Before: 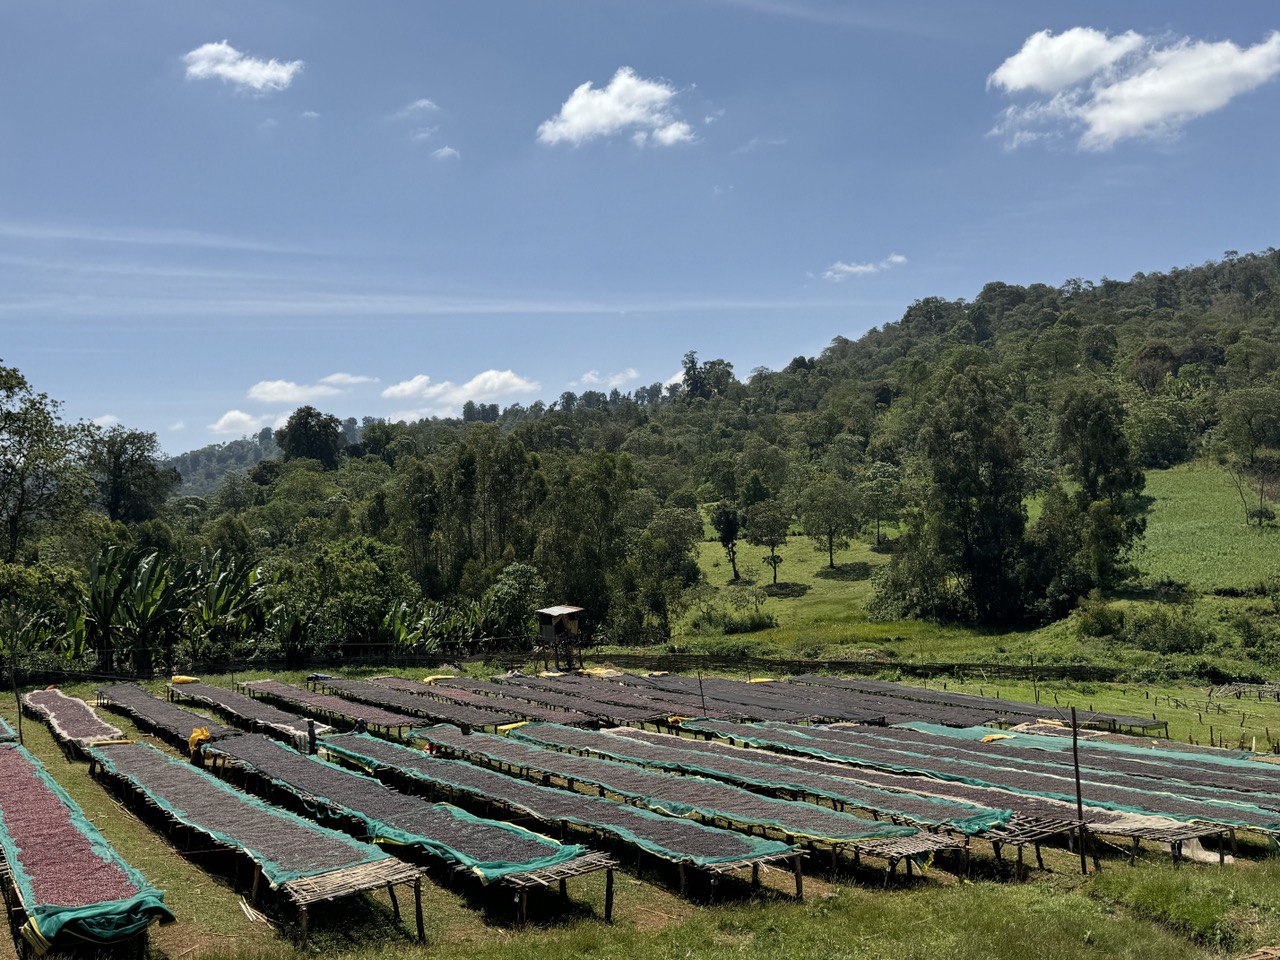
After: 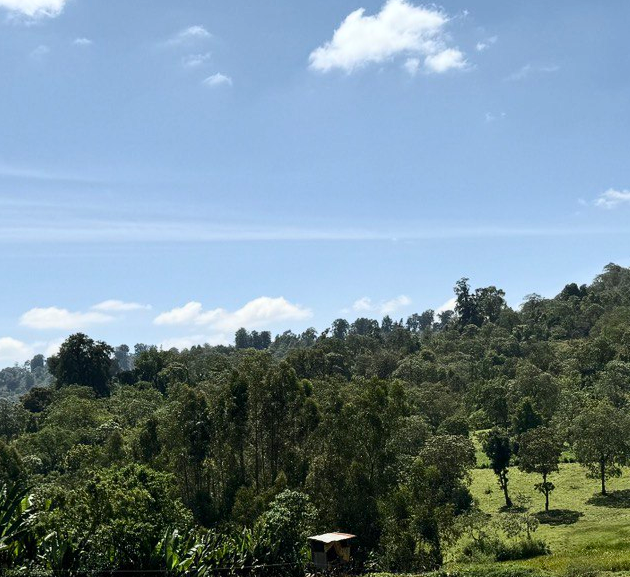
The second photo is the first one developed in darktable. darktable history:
crop: left 17.835%, top 7.675%, right 32.881%, bottom 32.213%
contrast brightness saturation: contrast 0.24, brightness 0.09
